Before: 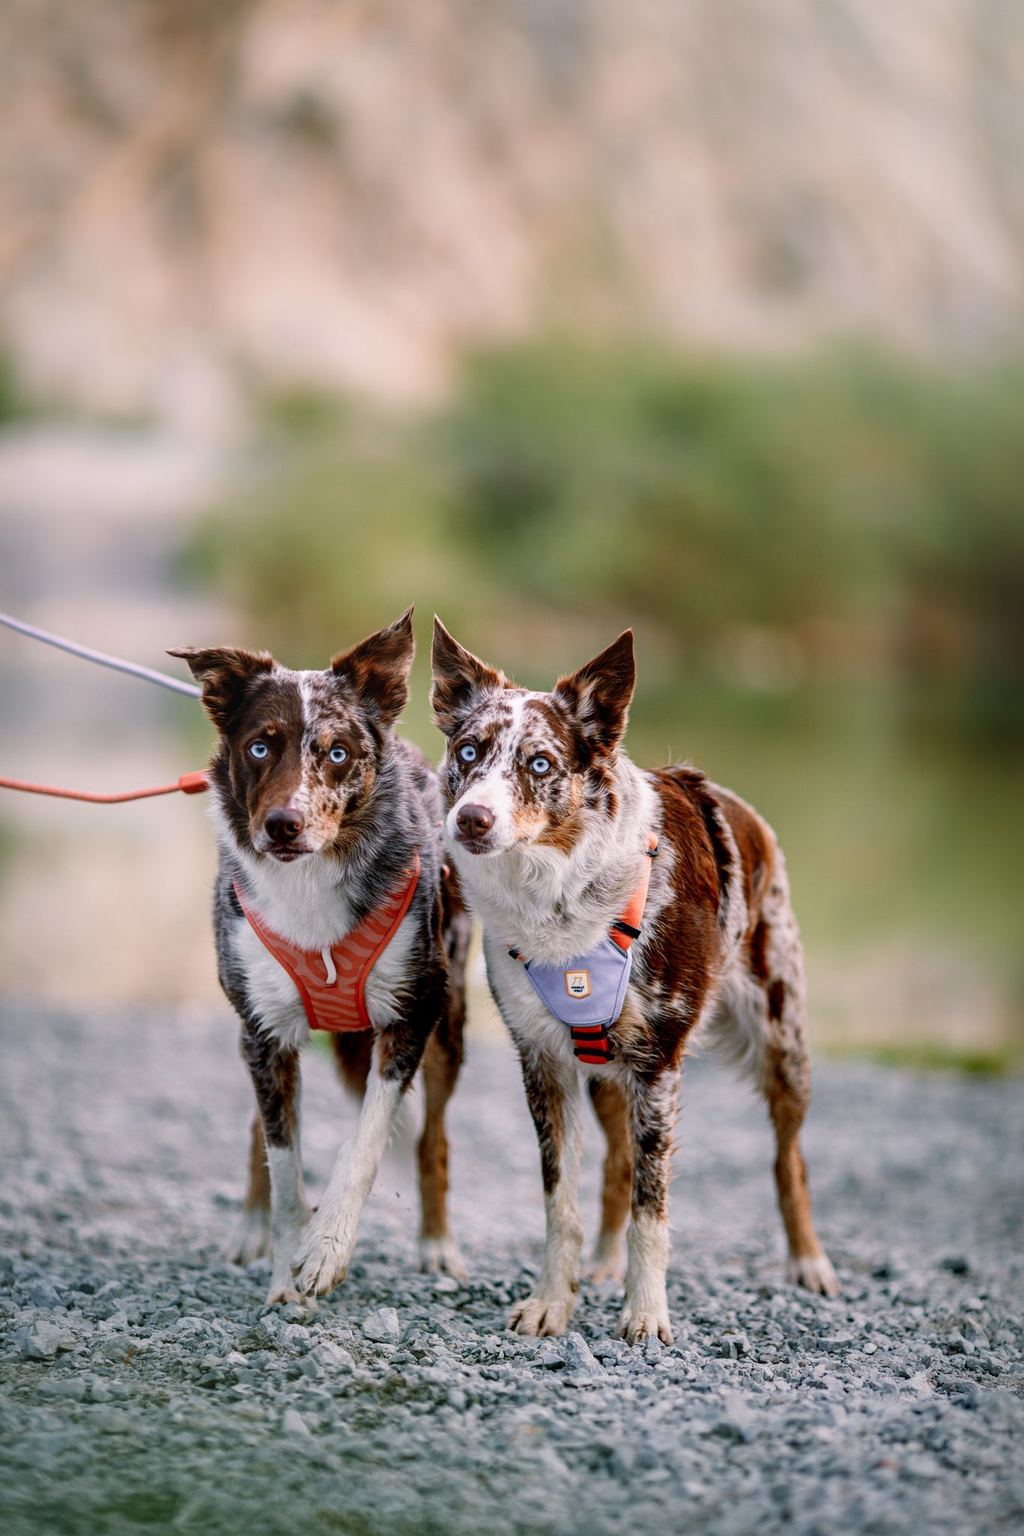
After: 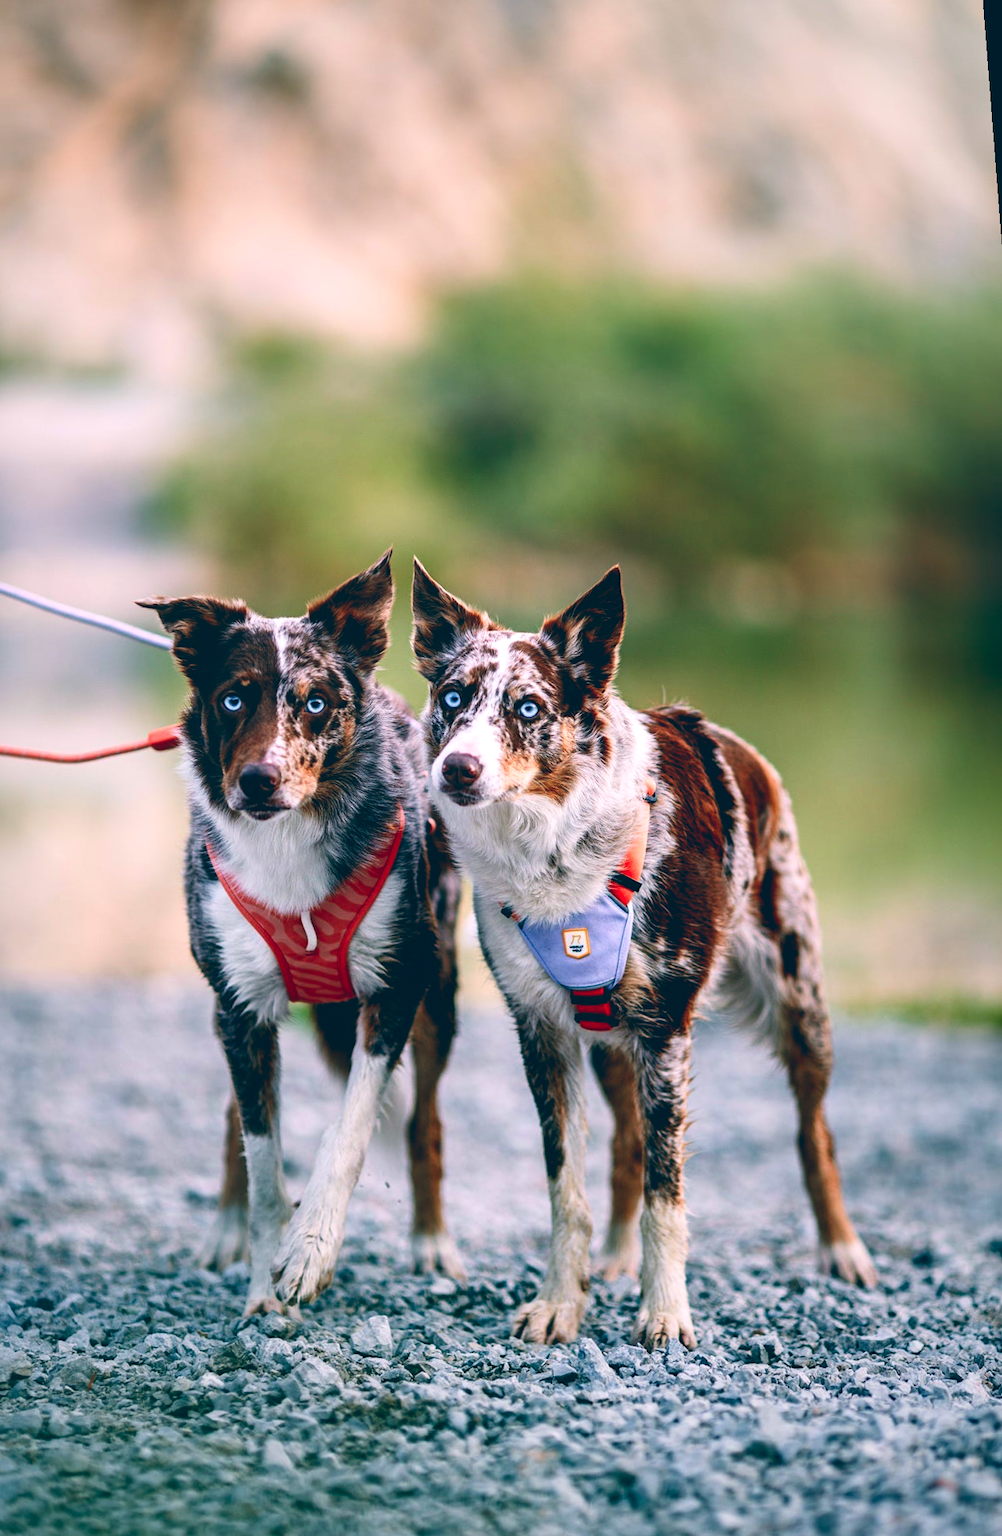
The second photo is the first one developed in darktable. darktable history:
color balance: lift [1.016, 0.983, 1, 1.017], gamma [0.958, 1, 1, 1], gain [0.981, 1.007, 0.993, 1.002], input saturation 118.26%, contrast 13.43%, contrast fulcrum 21.62%, output saturation 82.76%
contrast brightness saturation: contrast 0.16, saturation 0.32
rotate and perspective: rotation -1.68°, lens shift (vertical) -0.146, crop left 0.049, crop right 0.912, crop top 0.032, crop bottom 0.96
